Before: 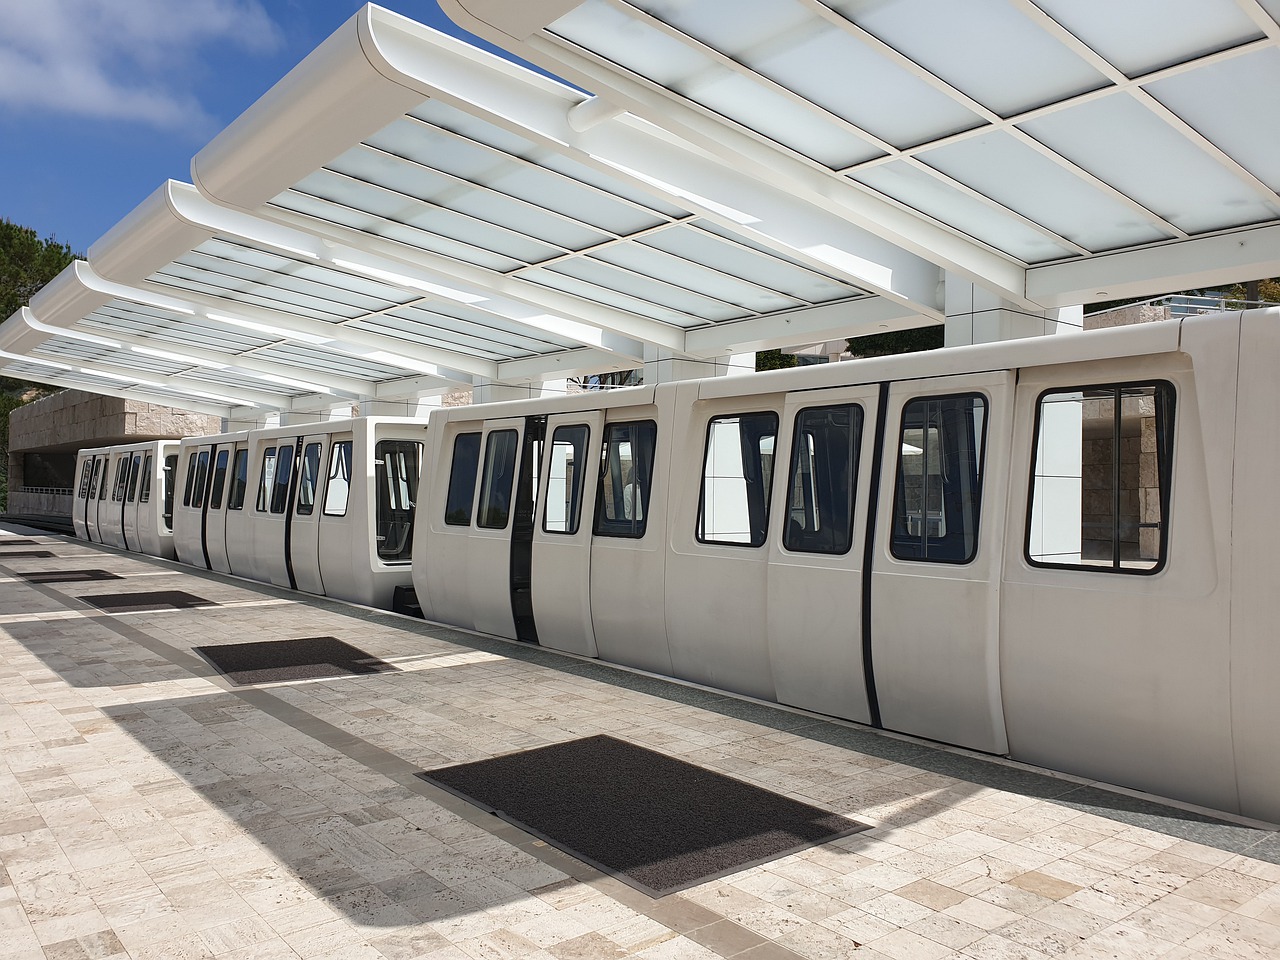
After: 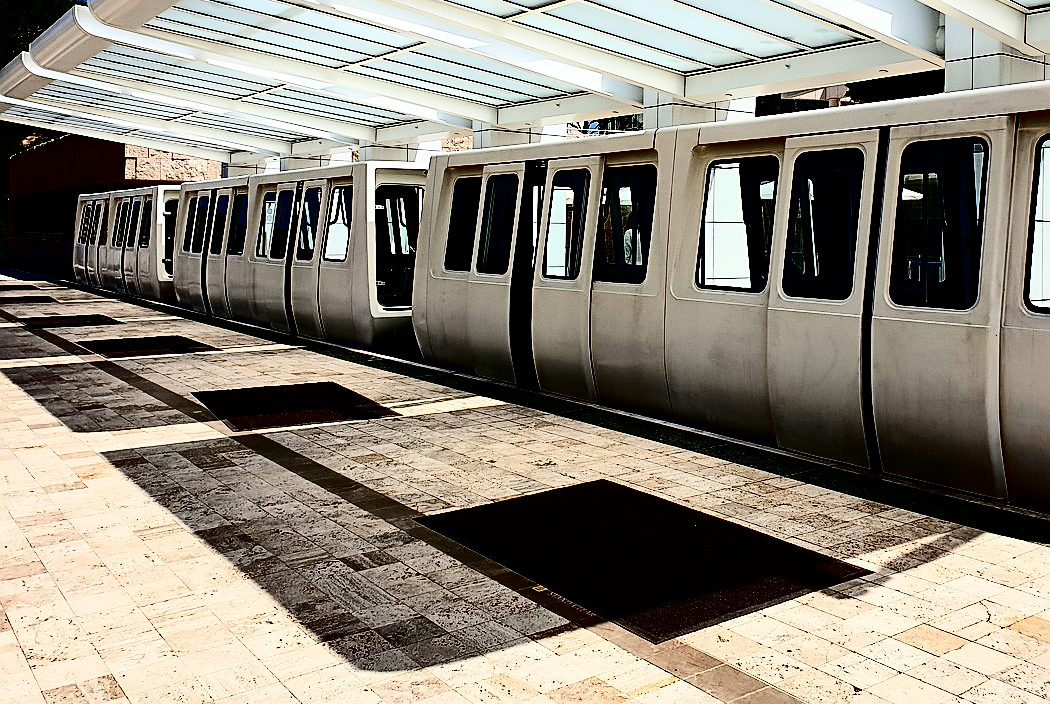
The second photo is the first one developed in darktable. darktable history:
crop: top 26.572%, right 17.947%
contrast brightness saturation: contrast 0.769, brightness -0.996, saturation 0.987
sharpen: on, module defaults
